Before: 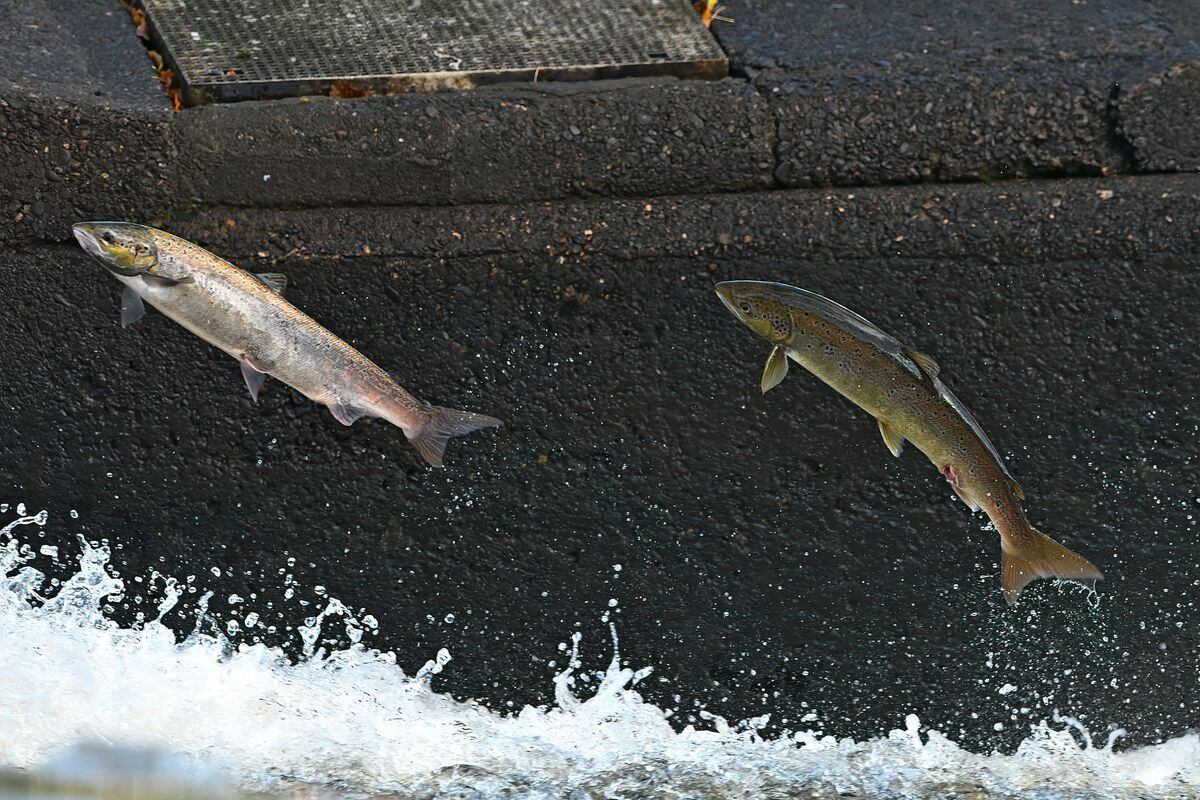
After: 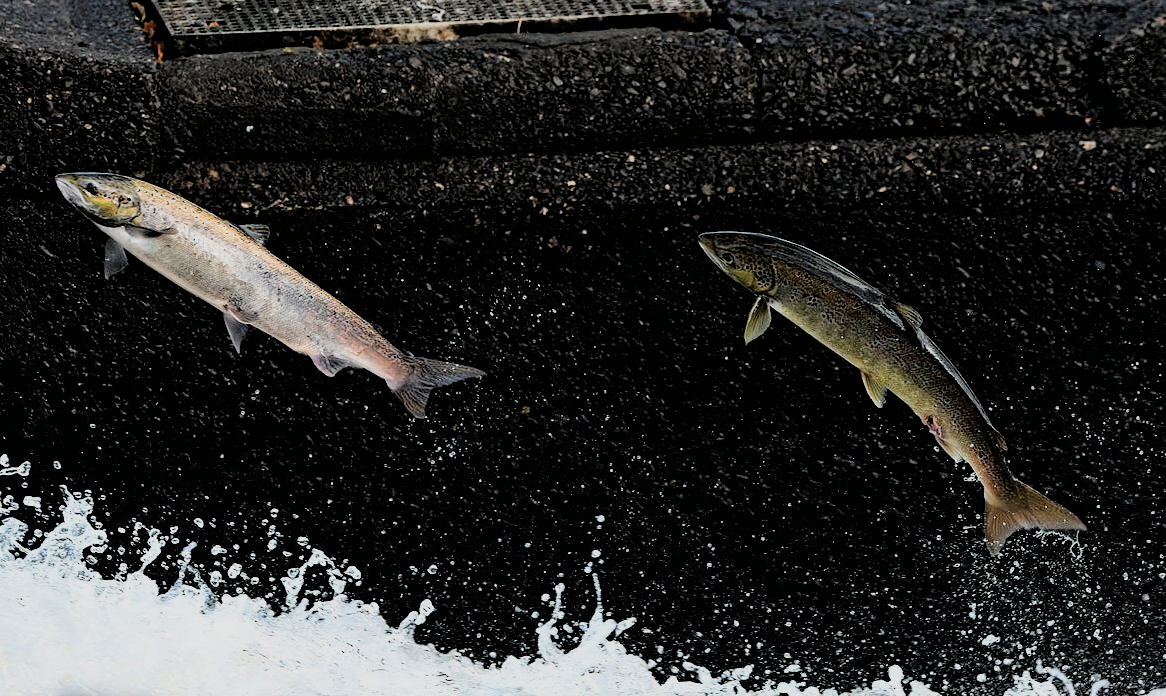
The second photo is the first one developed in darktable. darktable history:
tone equalizer: -8 EV -0.406 EV, -7 EV -0.368 EV, -6 EV -0.325 EV, -5 EV -0.207 EV, -3 EV 0.23 EV, -2 EV 0.315 EV, -1 EV 0.364 EV, +0 EV 0.389 EV
color correction: highlights b* 0.024
crop: left 1.469%, top 6.149%, right 1.347%, bottom 6.744%
filmic rgb: black relative exposure -2.94 EV, white relative exposure 4.56 EV, hardness 1.77, contrast 1.258
